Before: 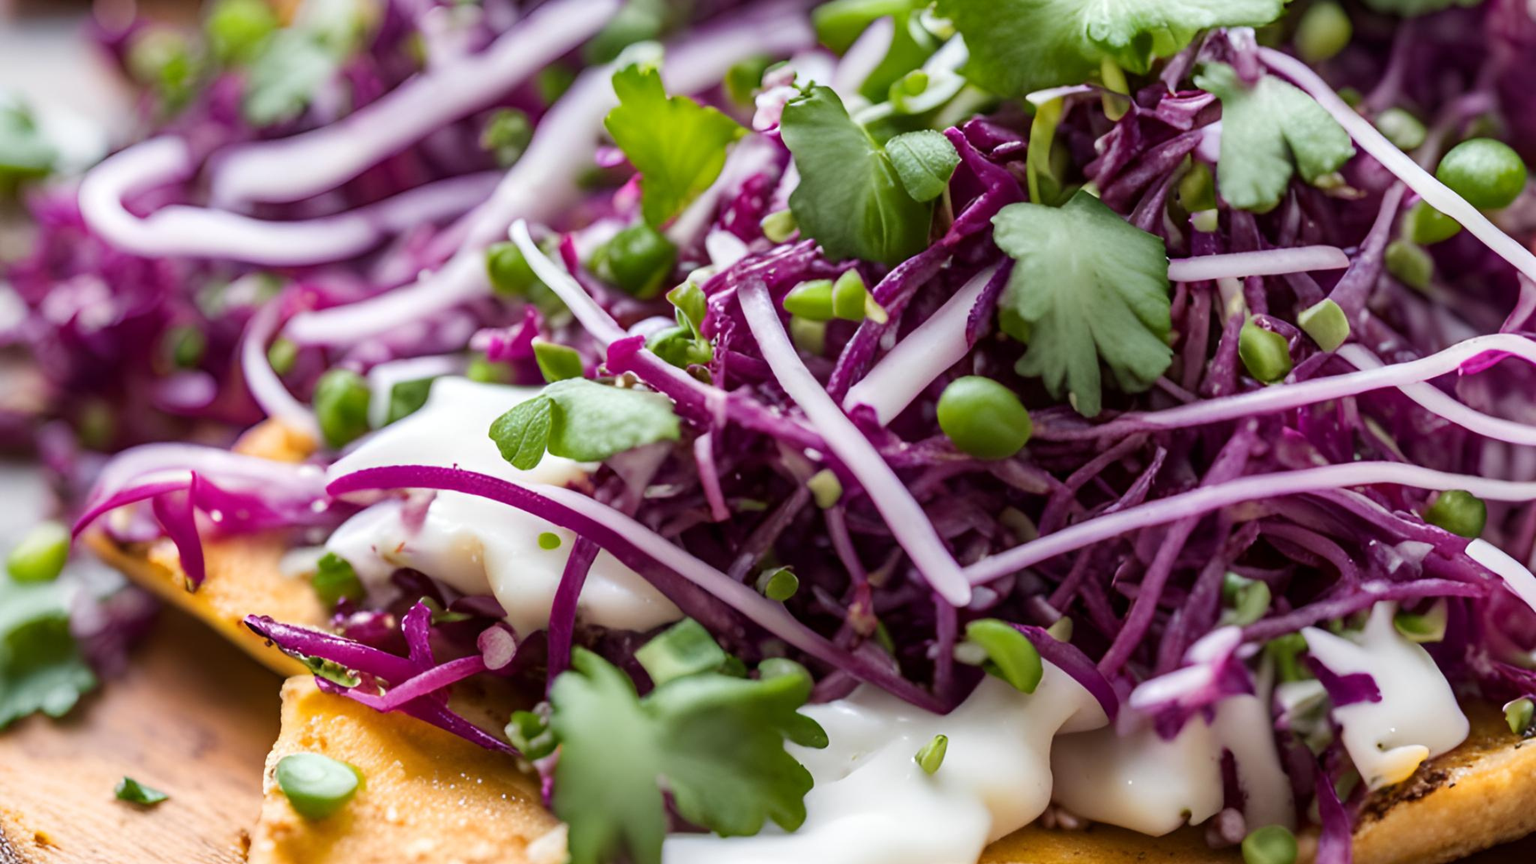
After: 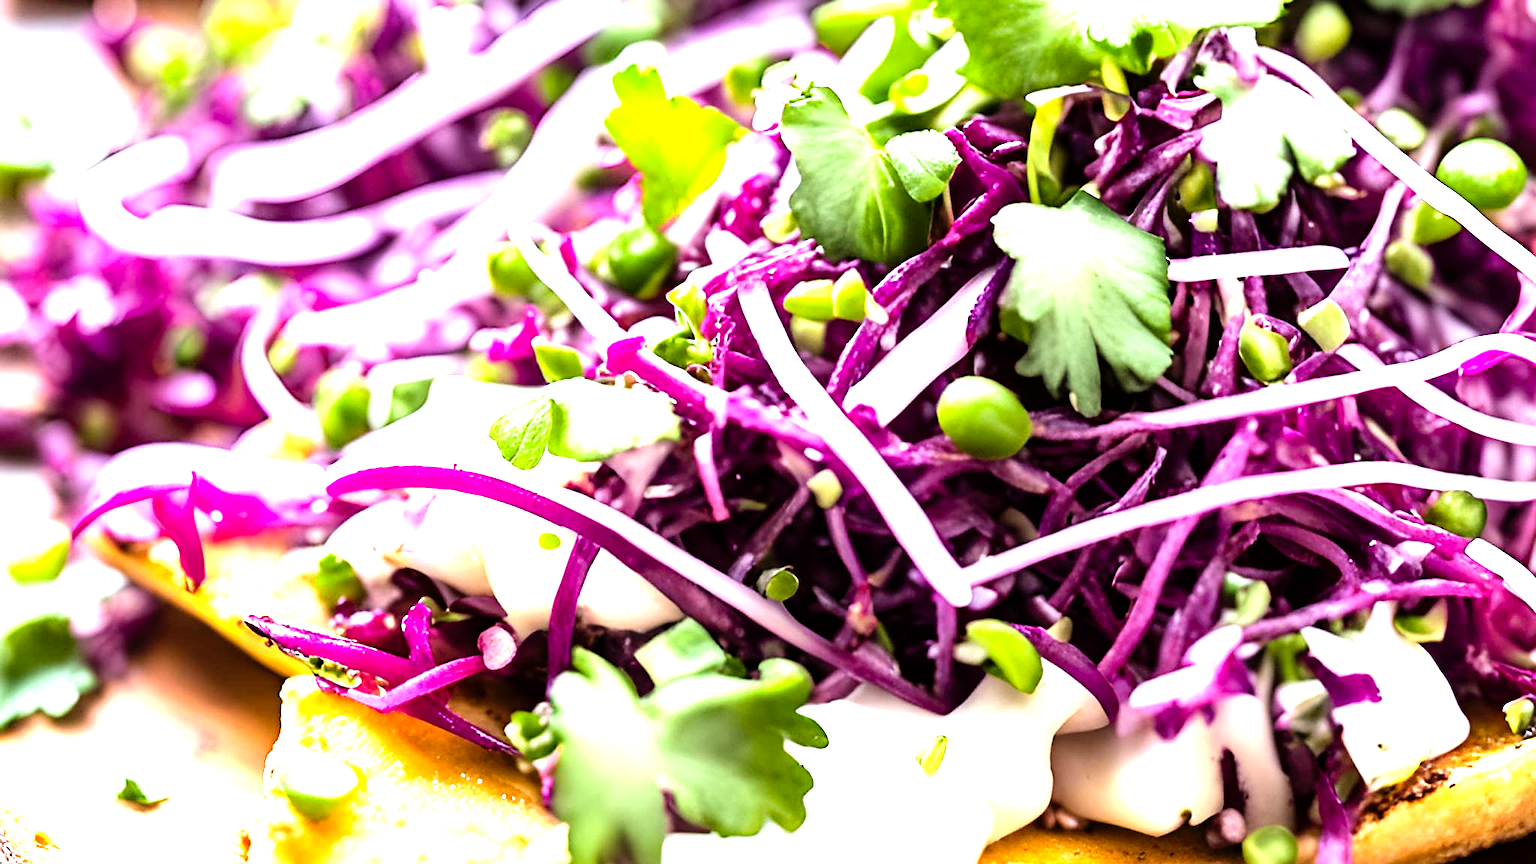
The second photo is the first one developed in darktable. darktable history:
sharpen: on, module defaults
filmic rgb: black relative exposure -7.65 EV, white relative exposure 4.56 EV, hardness 3.61
levels: levels [0, 0.281, 0.562]
